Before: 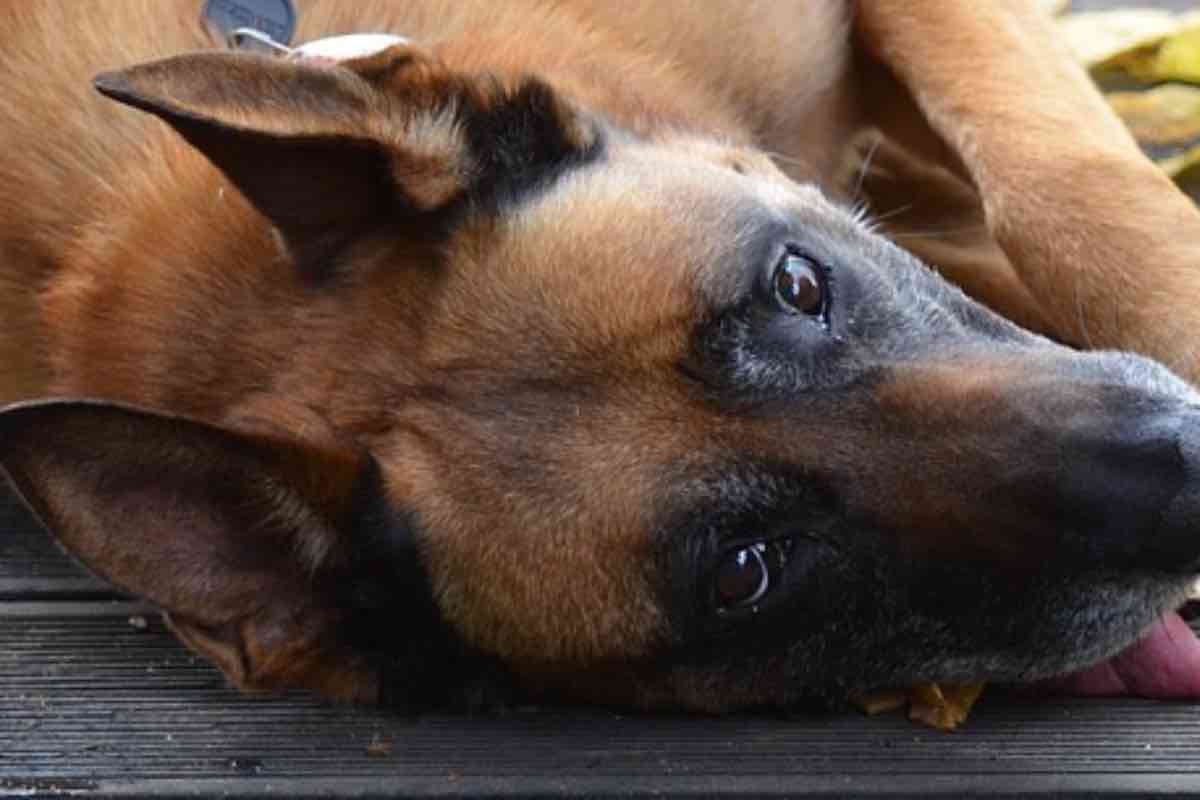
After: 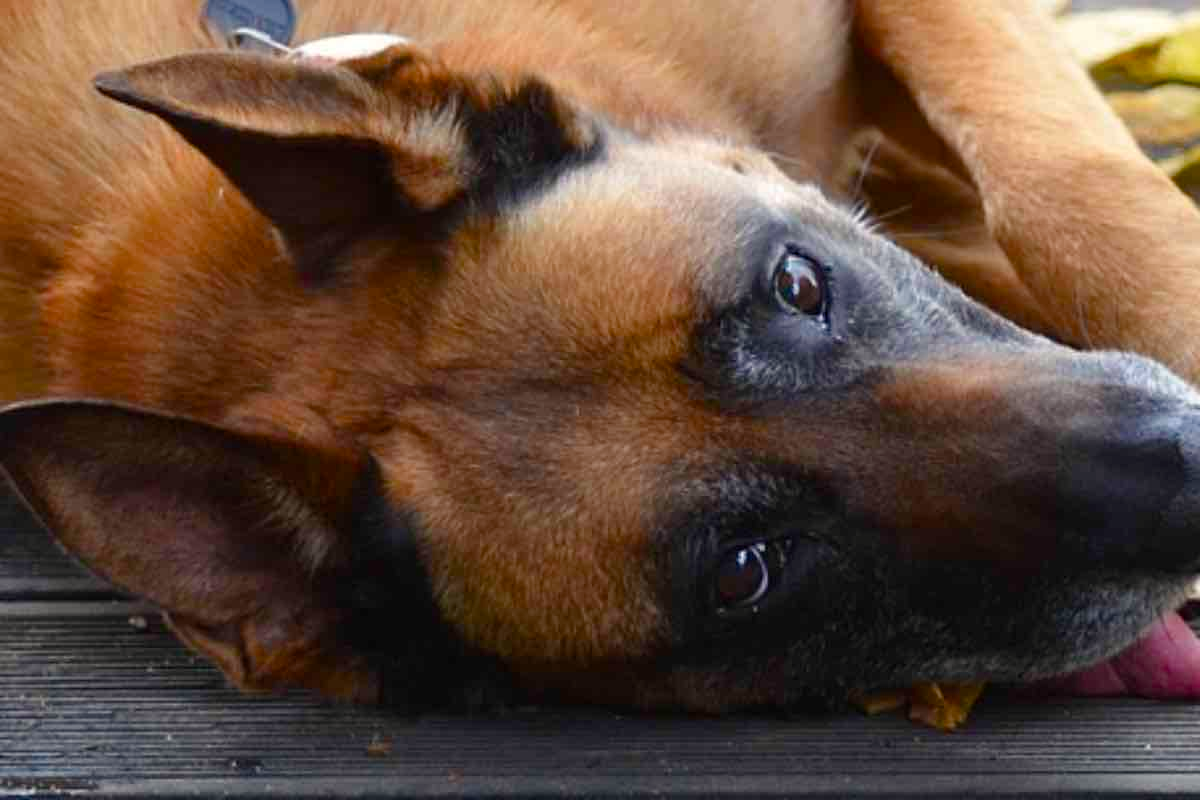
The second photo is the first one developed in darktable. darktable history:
color balance rgb: perceptual saturation grading › global saturation 20%, perceptual saturation grading › highlights -25%, perceptual saturation grading › shadows 25%
vibrance: on, module defaults
white balance: red 1.009, blue 0.985
